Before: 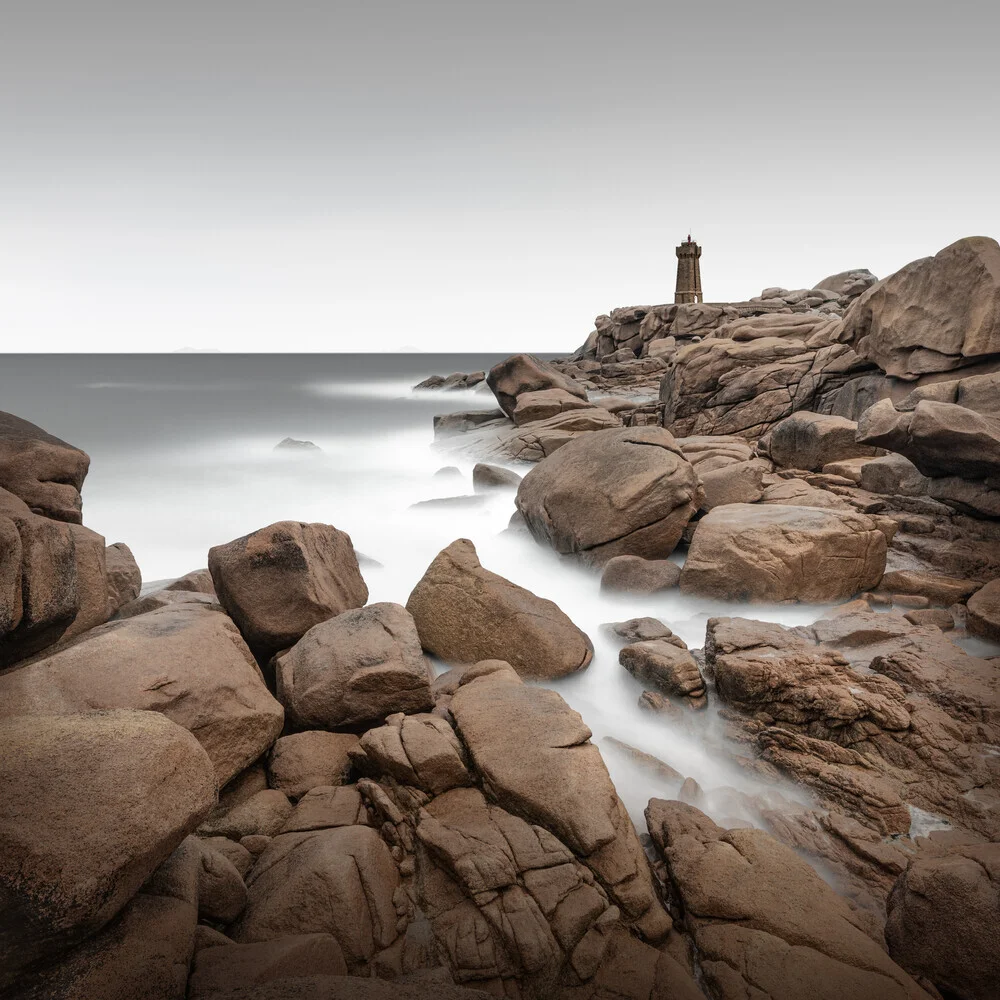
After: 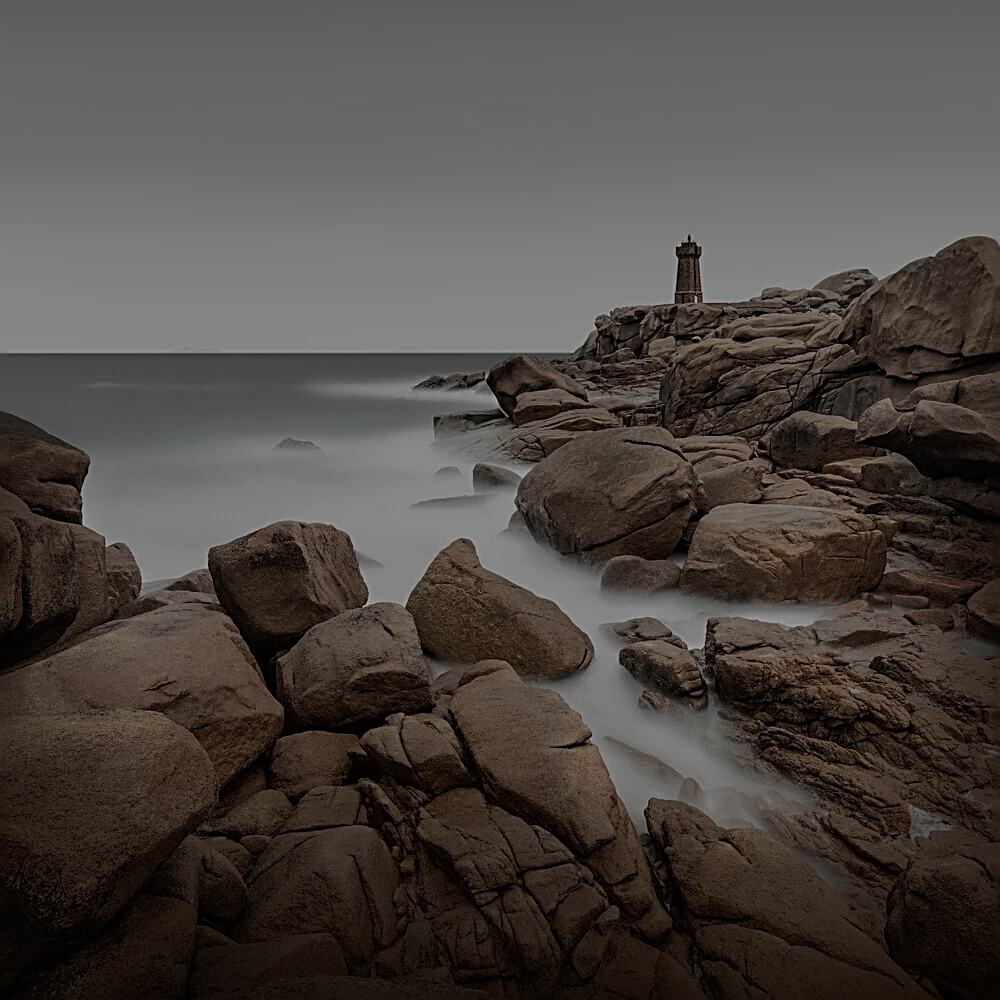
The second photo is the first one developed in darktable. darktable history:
sharpen: radius 2.584, amount 0.688
tone equalizer: -8 EV -2 EV, -7 EV -2 EV, -6 EV -2 EV, -5 EV -2 EV, -4 EV -2 EV, -3 EV -2 EV, -2 EV -2 EV, -1 EV -1.63 EV, +0 EV -2 EV
